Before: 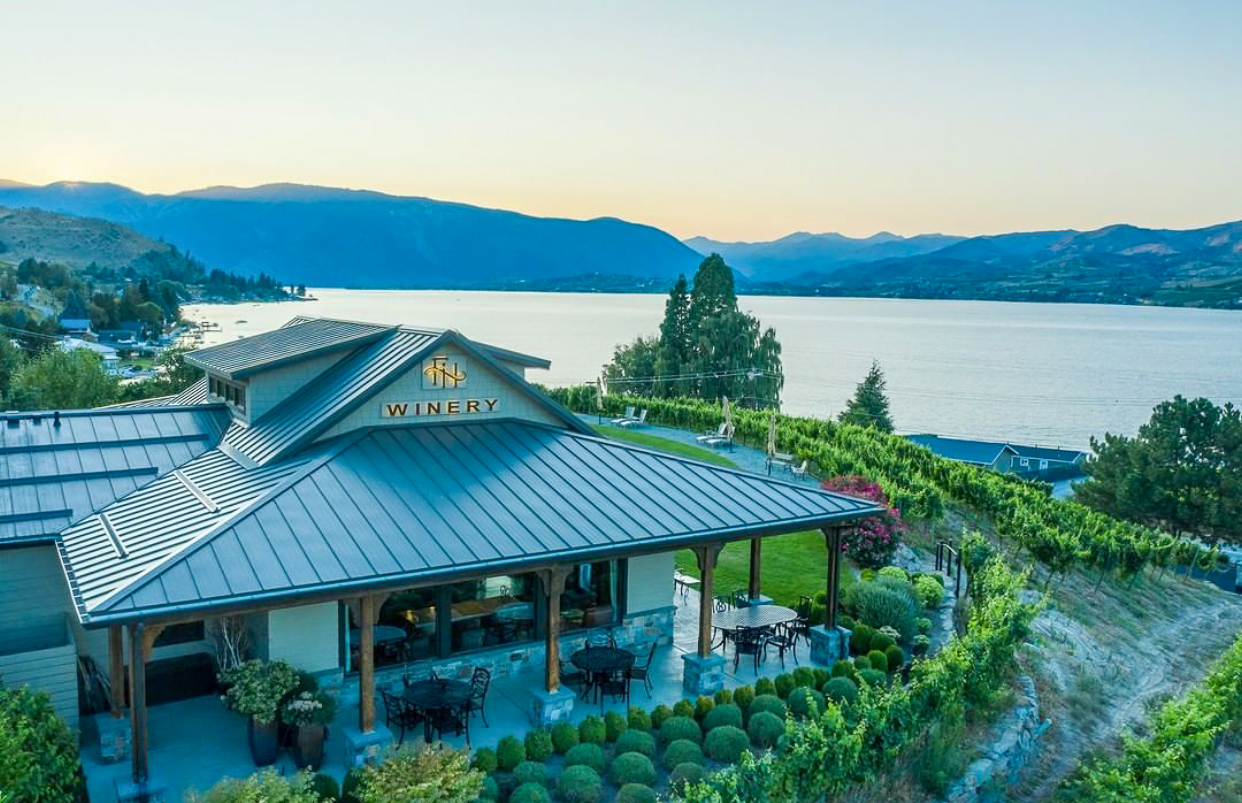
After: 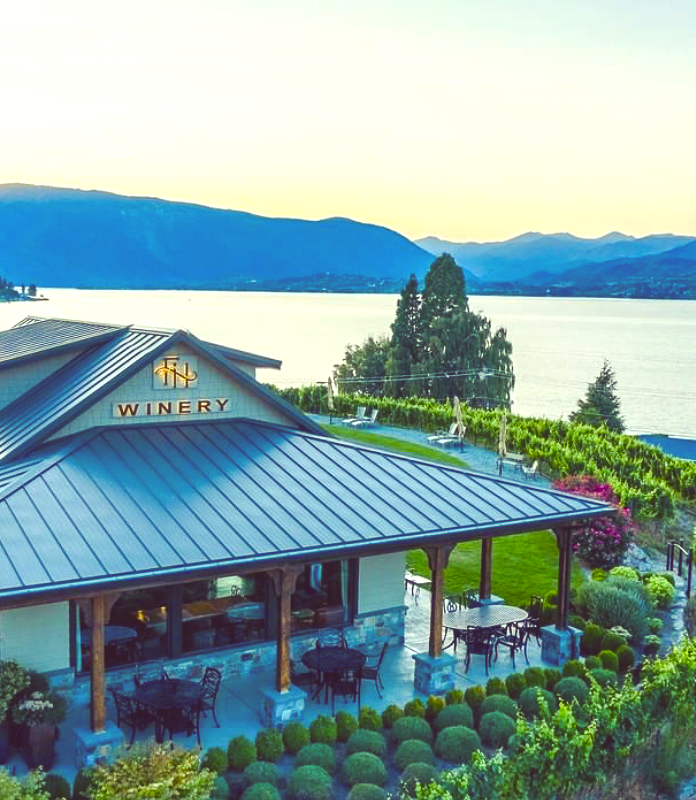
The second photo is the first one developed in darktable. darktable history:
exposure: black level correction -0.028, compensate highlight preservation false
color balance rgb: shadows lift › luminance -21.66%, shadows lift › chroma 8.98%, shadows lift › hue 283.37°, power › chroma 1.55%, power › hue 25.59°, highlights gain › luminance 6.08%, highlights gain › chroma 2.55%, highlights gain › hue 90°, global offset › luminance -0.87%, perceptual saturation grading › global saturation 27.49%, perceptual saturation grading › highlights -28.39%, perceptual saturation grading › mid-tones 15.22%, perceptual saturation grading › shadows 33.98%, perceptual brilliance grading › highlights 10%, perceptual brilliance grading › mid-tones 5%
crop: left 21.674%, right 22.086%
